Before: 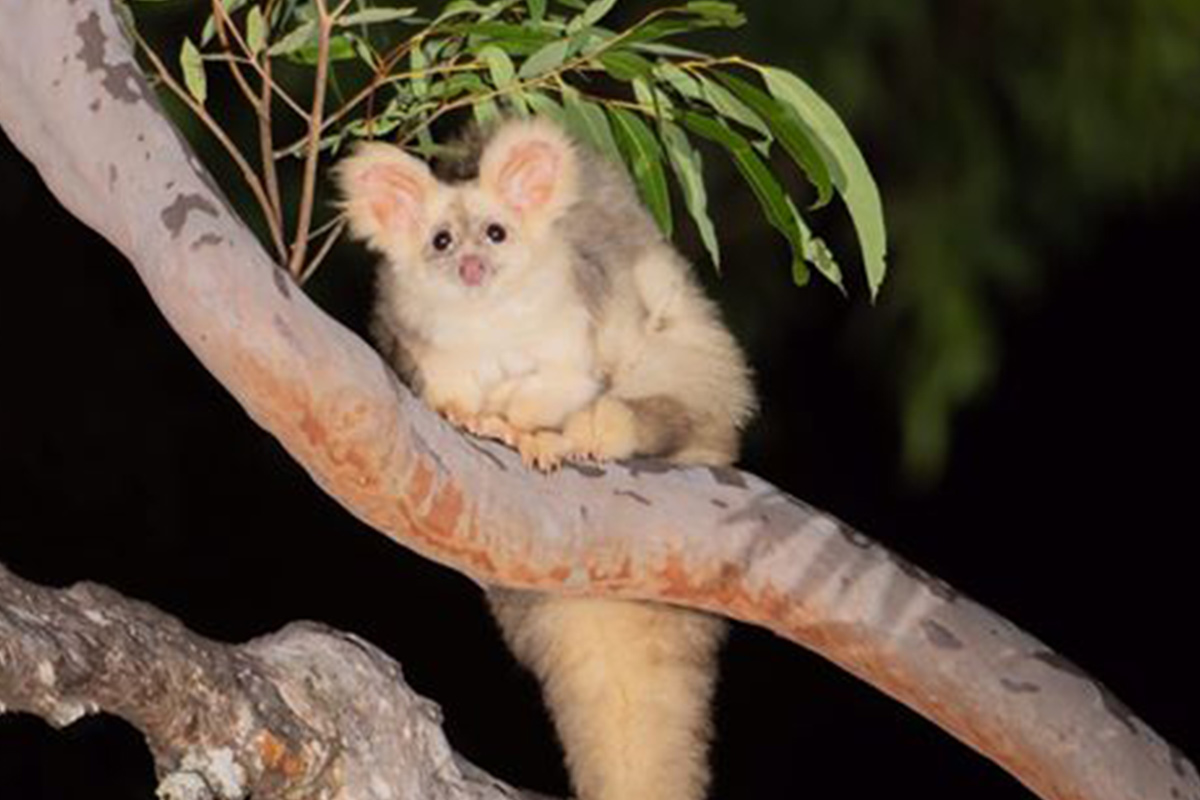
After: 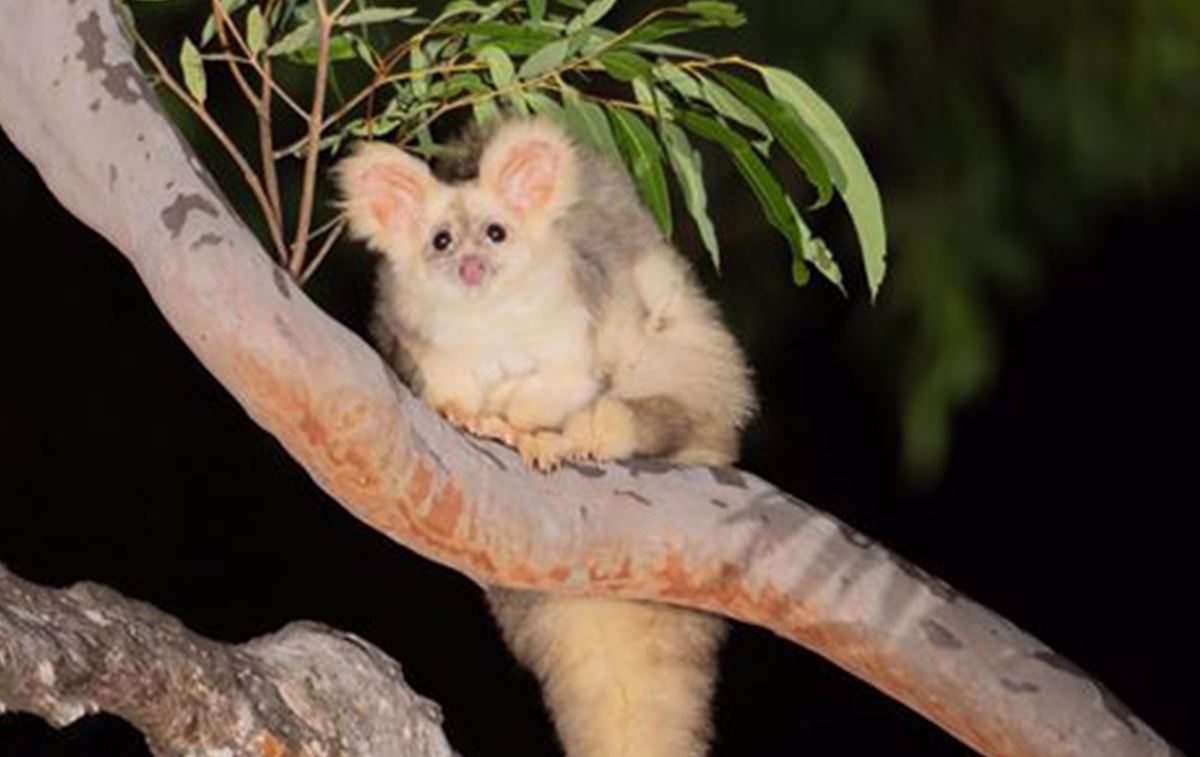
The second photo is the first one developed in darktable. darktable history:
crop and rotate: top 0.014%, bottom 5.254%
color zones: curves: ch0 [(0, 0.497) (0.143, 0.5) (0.286, 0.5) (0.429, 0.483) (0.571, 0.116) (0.714, -0.006) (0.857, 0.28) (1, 0.497)]
